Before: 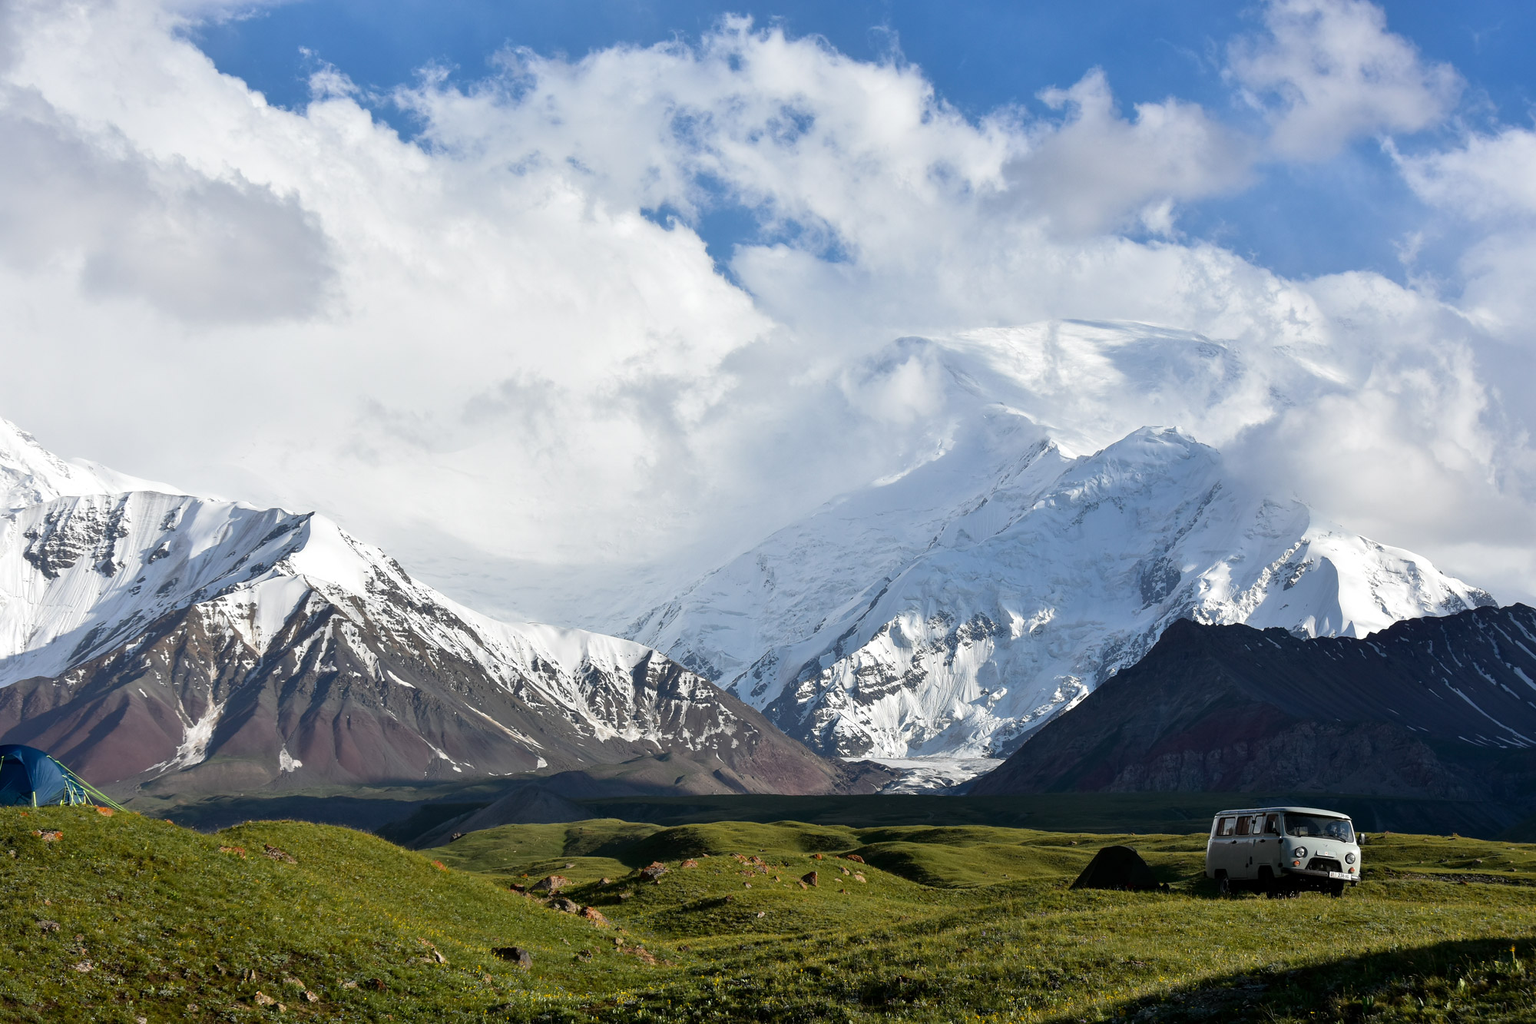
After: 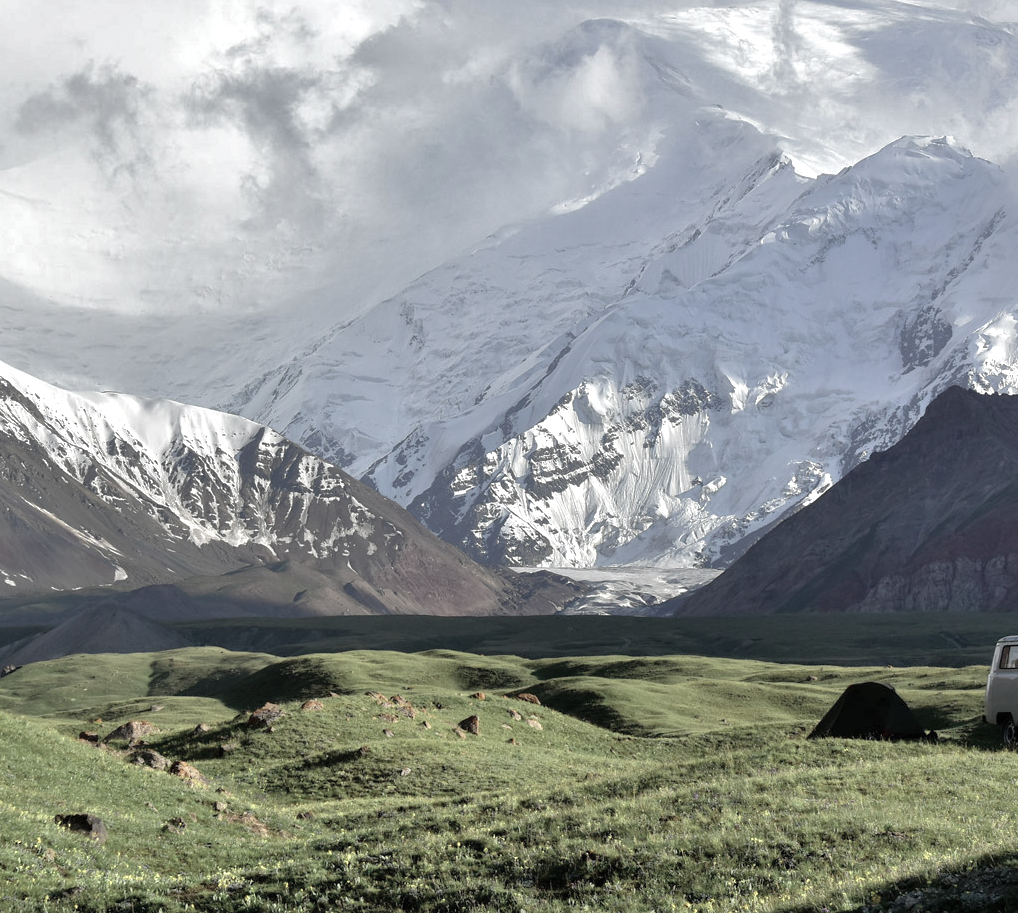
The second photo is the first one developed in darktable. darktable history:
crop and rotate: left 29.256%, top 31.436%, right 19.807%
color zones: curves: ch0 [(0.25, 0.667) (0.758, 0.368)]; ch1 [(0.215, 0.245) (0.761, 0.373)]; ch2 [(0.247, 0.554) (0.761, 0.436)]
color correction: highlights b* 0.046, saturation 1.13
tone equalizer: -8 EV 0.227 EV, -7 EV 0.406 EV, -6 EV 0.455 EV, -5 EV 0.248 EV, -3 EV -0.246 EV, -2 EV -0.425 EV, -1 EV -0.44 EV, +0 EV -0.274 EV, edges refinement/feathering 500, mask exposure compensation -1.57 EV, preserve details no
exposure: black level correction 0, exposure 0.499 EV, compensate exposure bias true, compensate highlight preservation false
shadows and highlights: shadows 40.05, highlights -59.68
